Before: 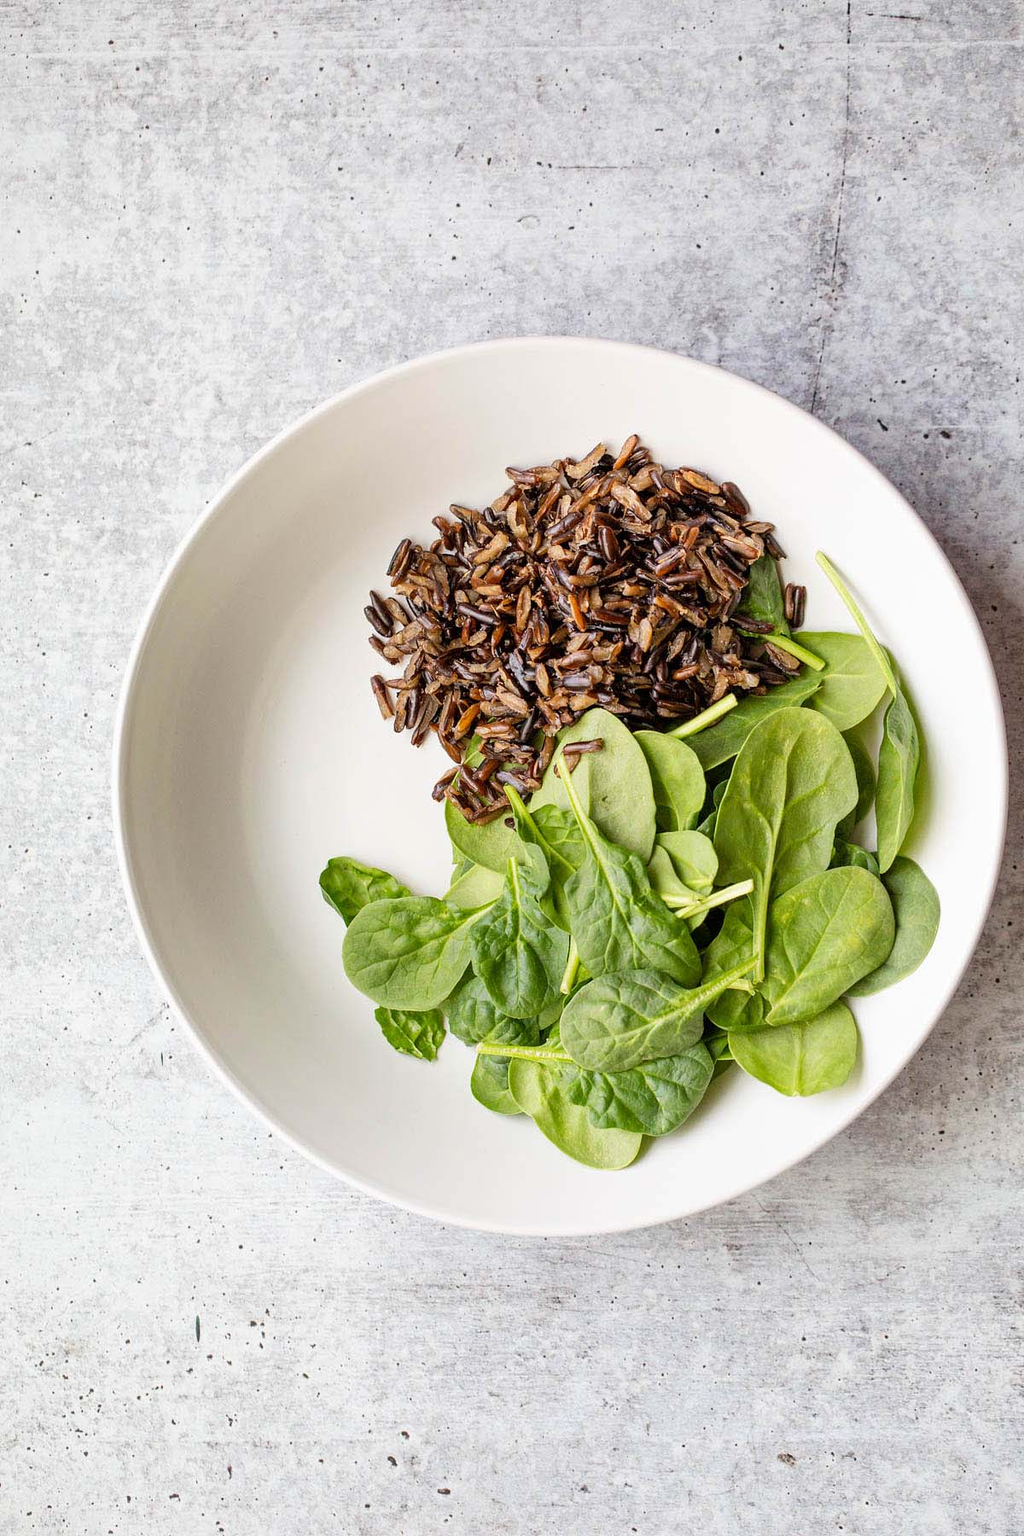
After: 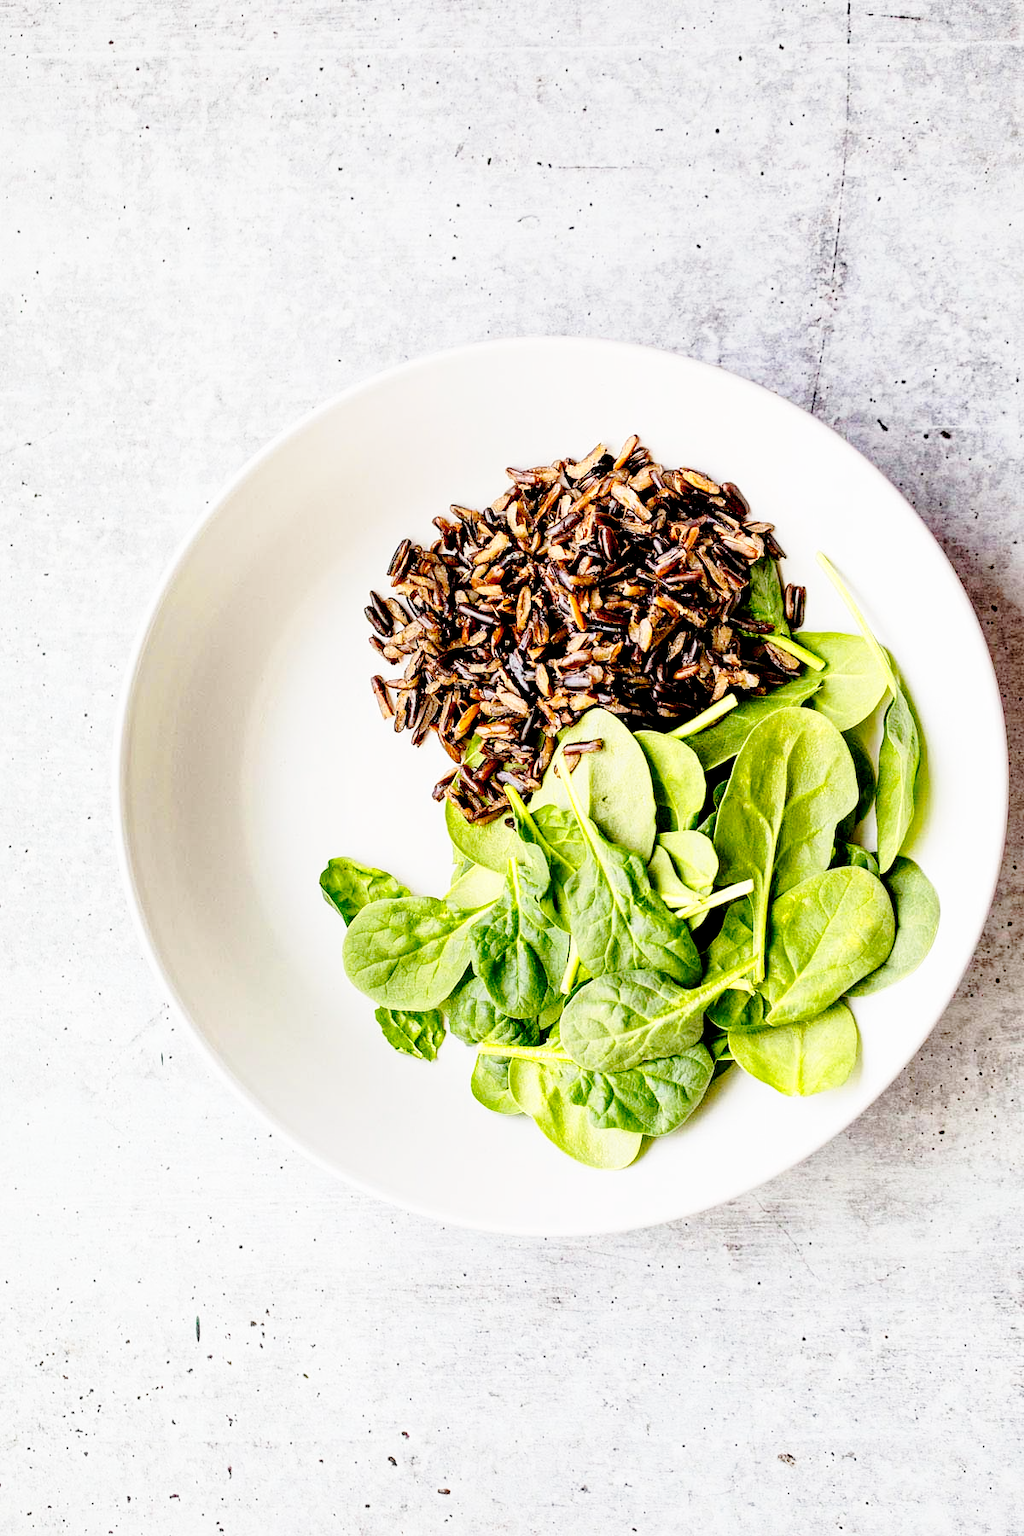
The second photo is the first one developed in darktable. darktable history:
tone equalizer: -7 EV 0.117 EV
base curve: curves: ch0 [(0, 0) (0.028, 0.03) (0.121, 0.232) (0.46, 0.748) (0.859, 0.968) (1, 1)], preserve colors none
color zones: curves: ch0 [(0, 0.558) (0.143, 0.559) (0.286, 0.529) (0.429, 0.505) (0.571, 0.5) (0.714, 0.5) (0.857, 0.5) (1, 0.558)]; ch1 [(0, 0.469) (0.01, 0.469) (0.12, 0.446) (0.248, 0.469) (0.5, 0.5) (0.748, 0.5) (0.99, 0.469) (1, 0.469)]
exposure: black level correction 0.028, exposure -0.073 EV, compensate exposure bias true, compensate highlight preservation false
